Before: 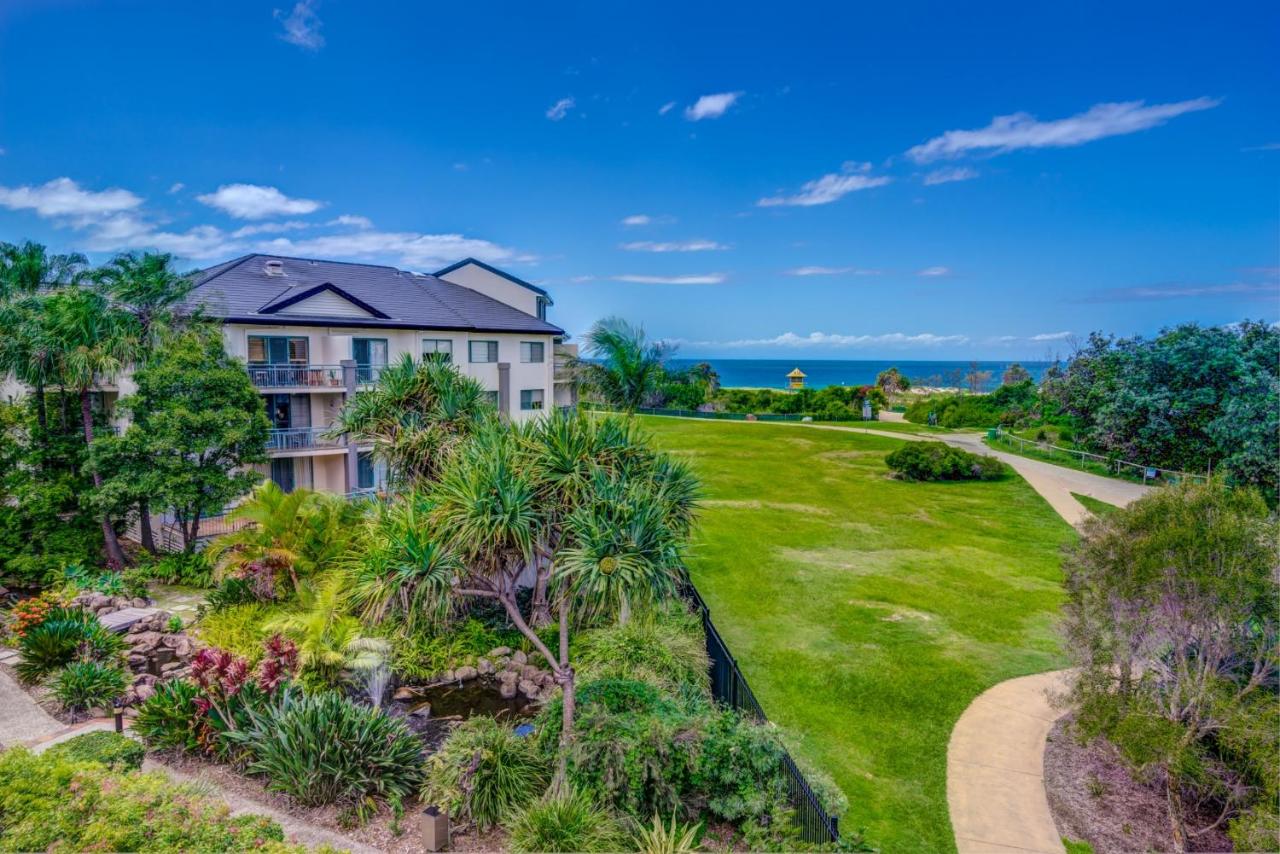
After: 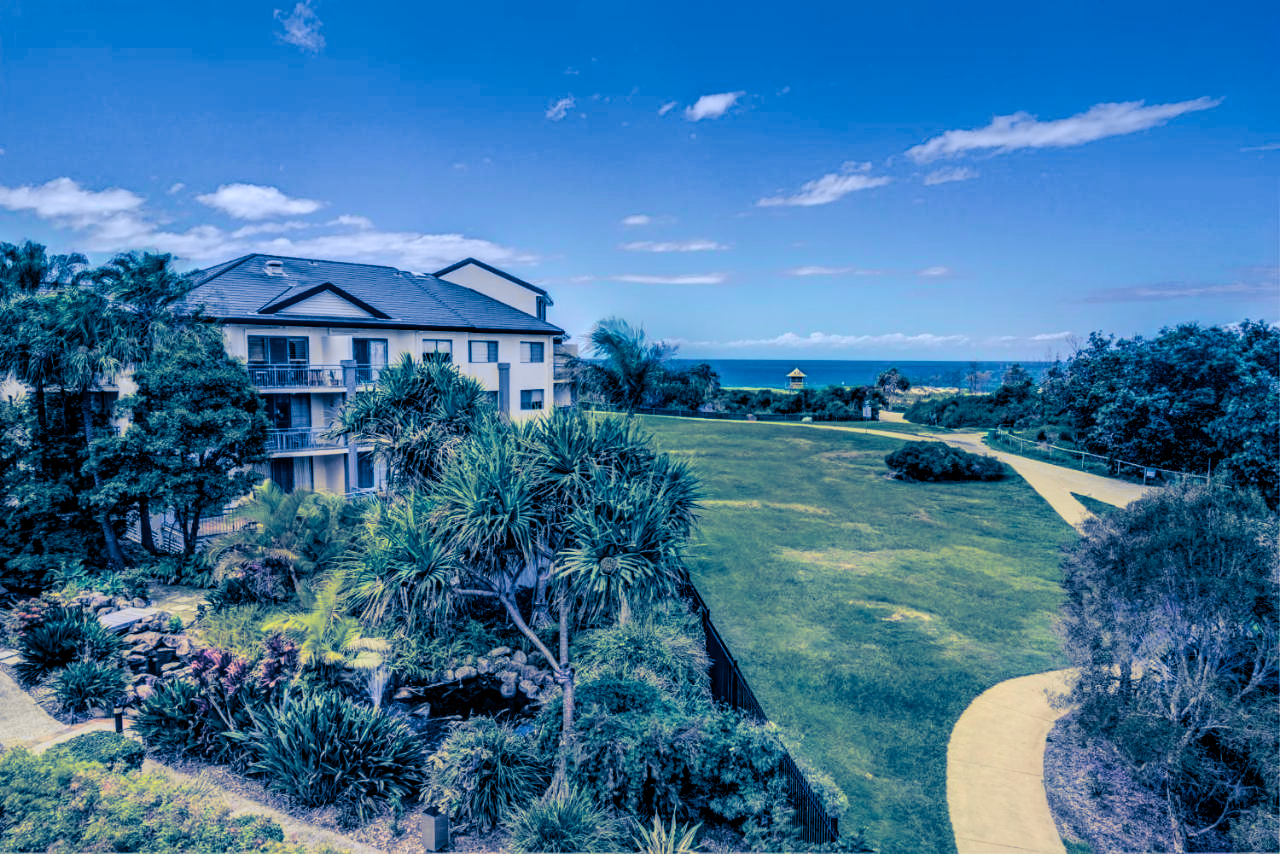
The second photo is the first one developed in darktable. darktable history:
tone curve: curves: ch0 [(0.017, 0) (0.122, 0.046) (0.295, 0.297) (0.449, 0.505) (0.559, 0.629) (0.729, 0.796) (0.879, 0.898) (1, 0.97)]; ch1 [(0, 0) (0.393, 0.4) (0.447, 0.447) (0.485, 0.497) (0.522, 0.503) (0.539, 0.52) (0.606, 0.6) (0.696, 0.679) (1, 1)]; ch2 [(0, 0) (0.369, 0.388) (0.449, 0.431) (0.499, 0.501) (0.516, 0.536) (0.604, 0.599) (0.741, 0.763) (1, 1)], color space Lab, independent channels, preserve colors none
split-toning: shadows › hue 226.8°, shadows › saturation 1, highlights › saturation 0, balance -61.41
